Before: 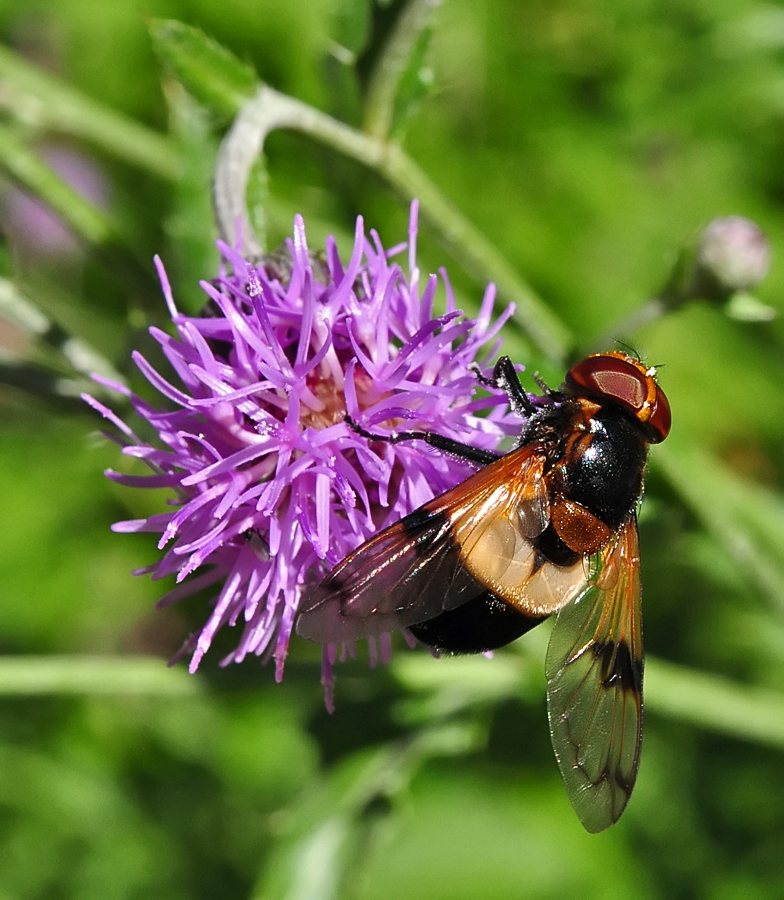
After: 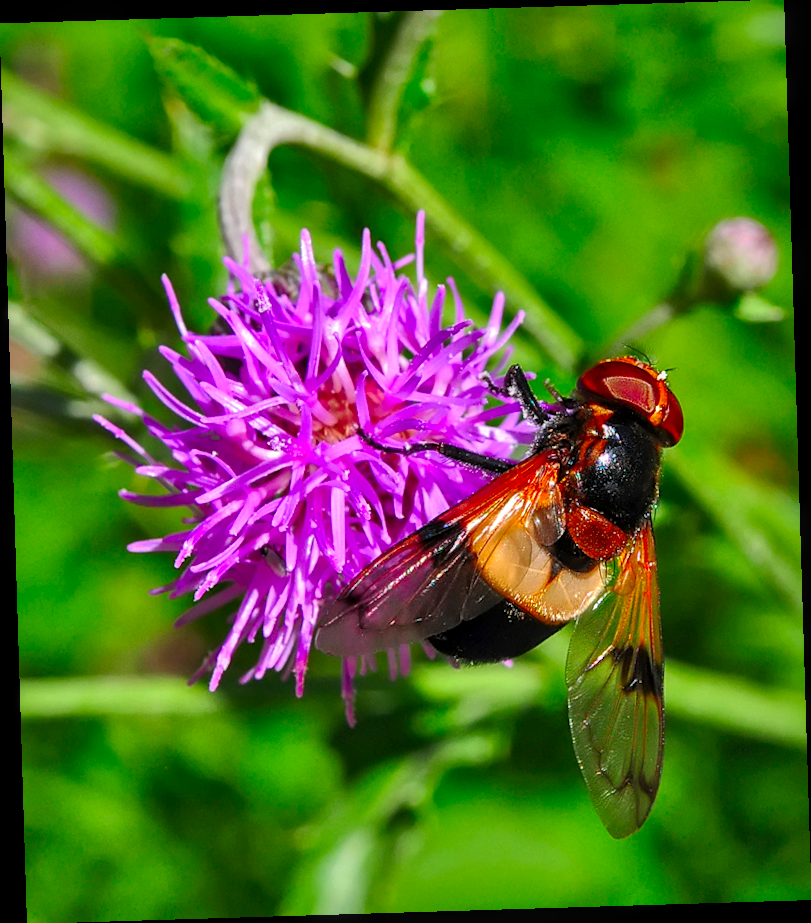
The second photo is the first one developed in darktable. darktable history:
shadows and highlights: on, module defaults
white balance: red 1.004, blue 1.024
color contrast: green-magenta contrast 1.69, blue-yellow contrast 1.49
local contrast: on, module defaults
rotate and perspective: rotation -1.75°, automatic cropping off
